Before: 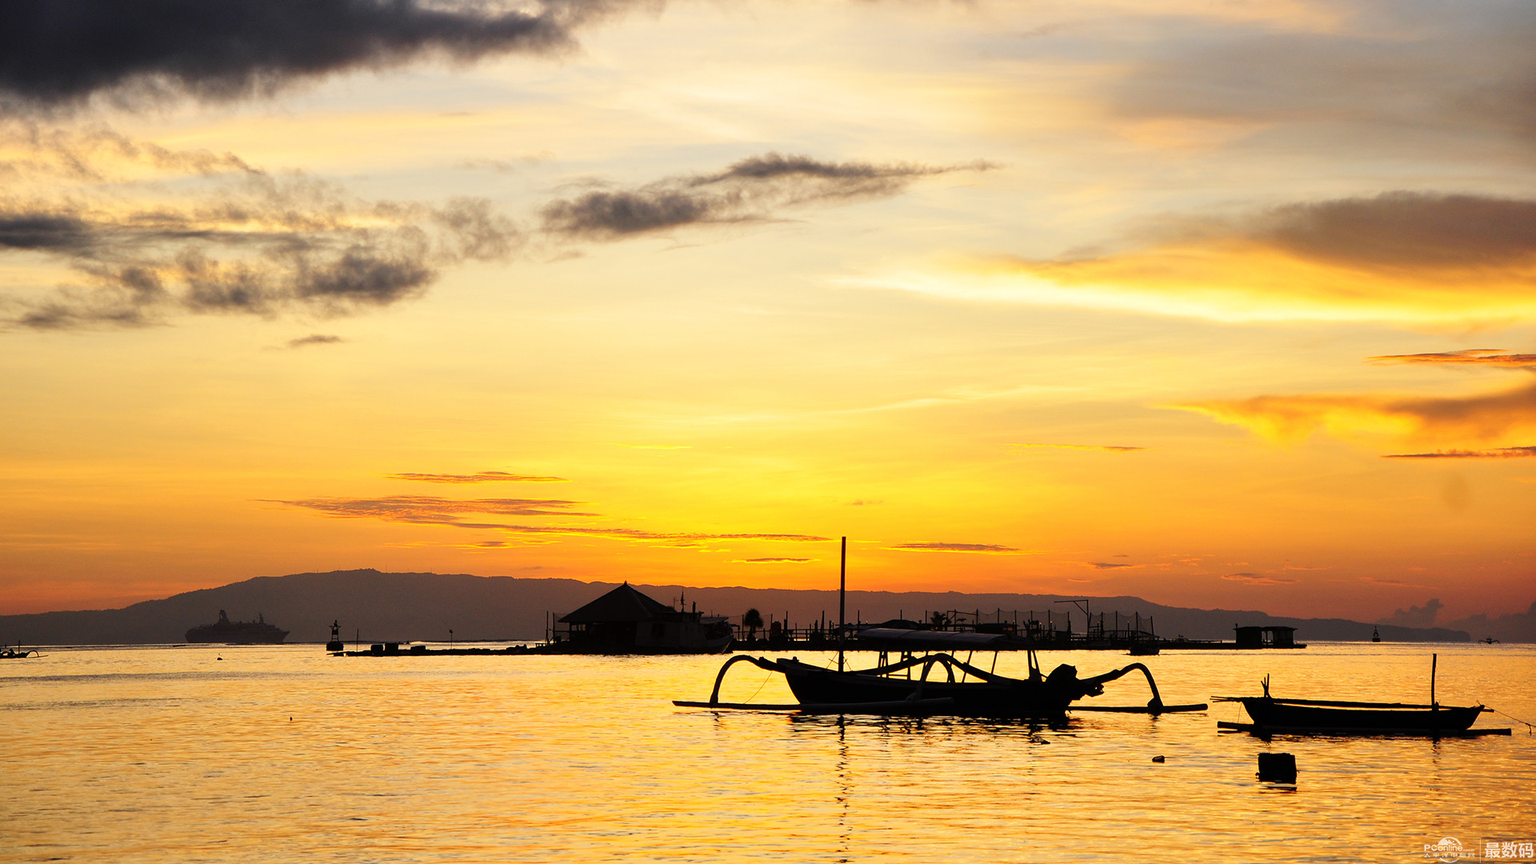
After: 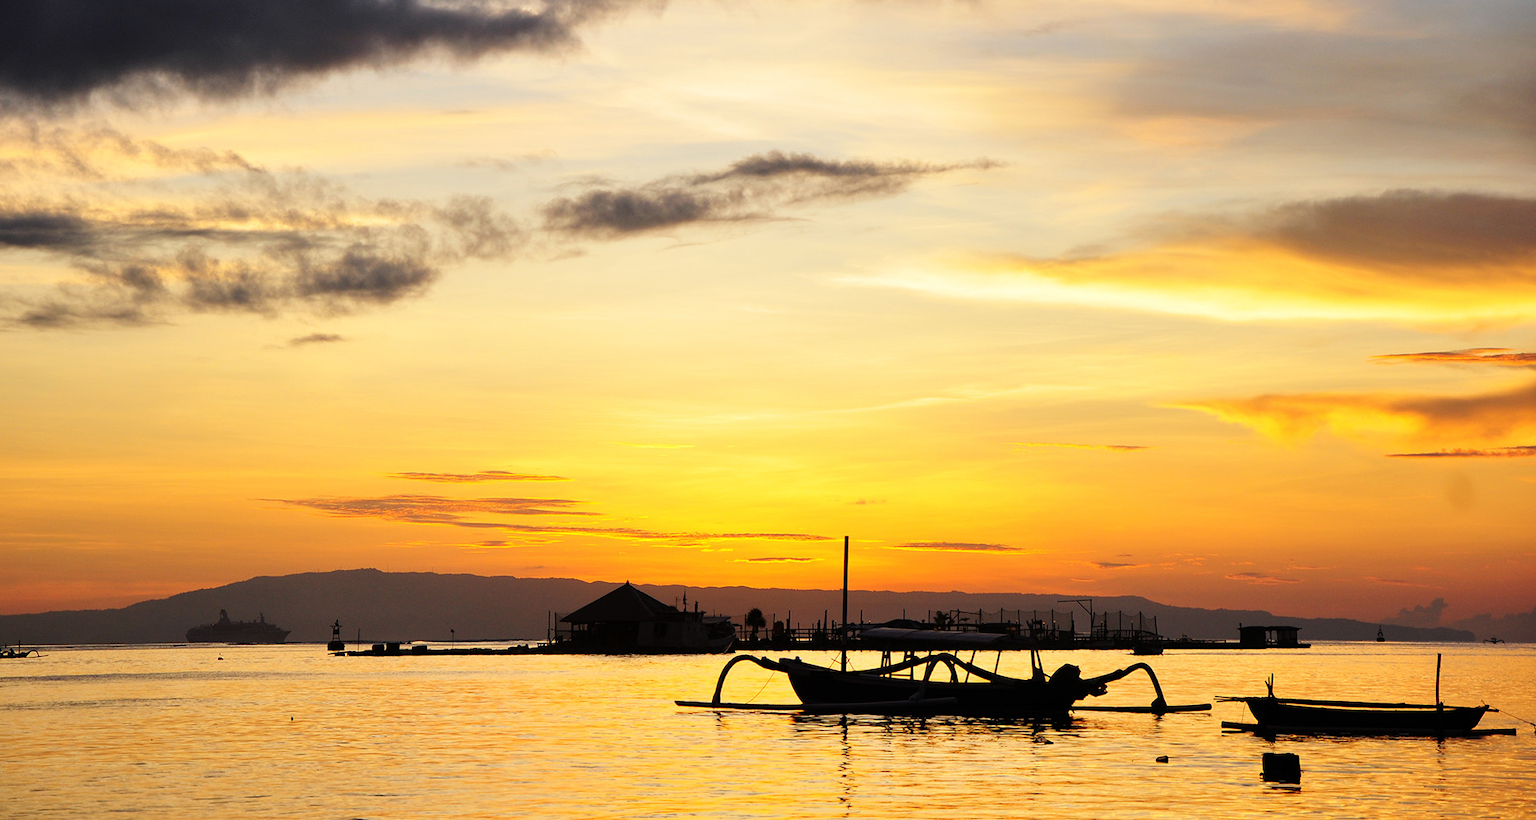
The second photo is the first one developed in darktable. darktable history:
crop: top 0.315%, right 0.261%, bottom 5.044%
